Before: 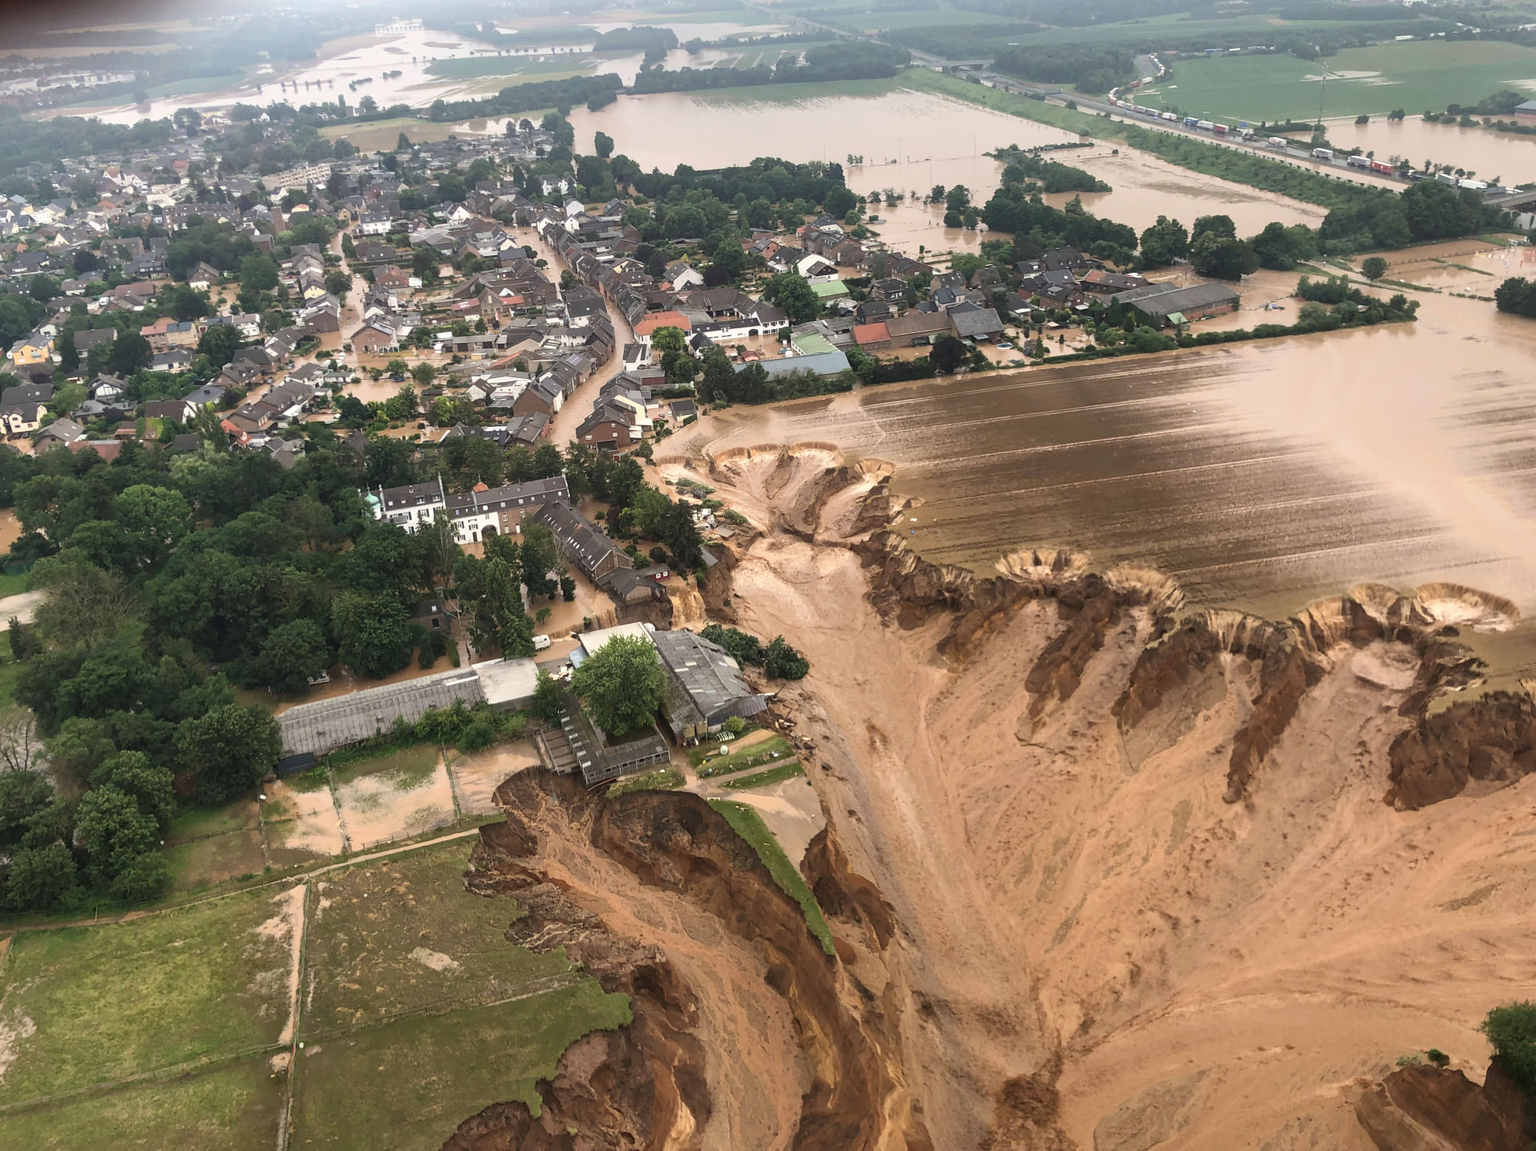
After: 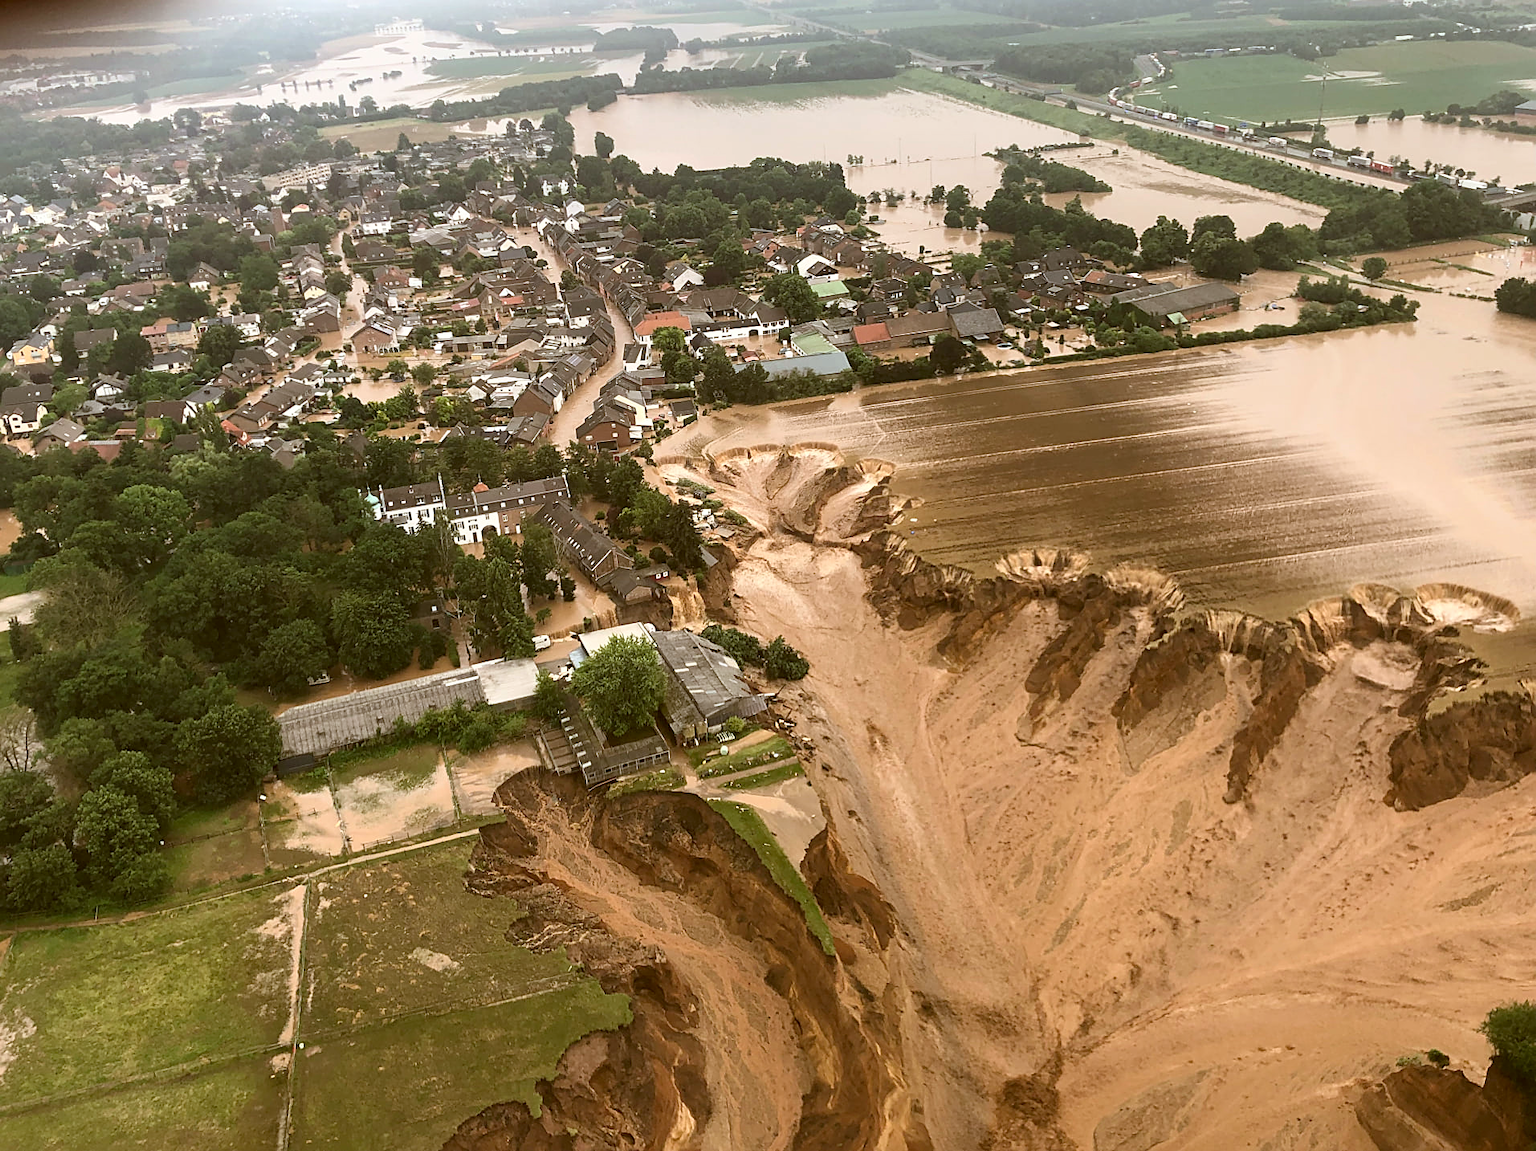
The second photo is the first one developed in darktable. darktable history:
color correction: highlights a* -0.549, highlights b* 0.176, shadows a* 4.7, shadows b* 20.2
shadows and highlights: shadows 0.59, highlights 40.16
sharpen: on, module defaults
